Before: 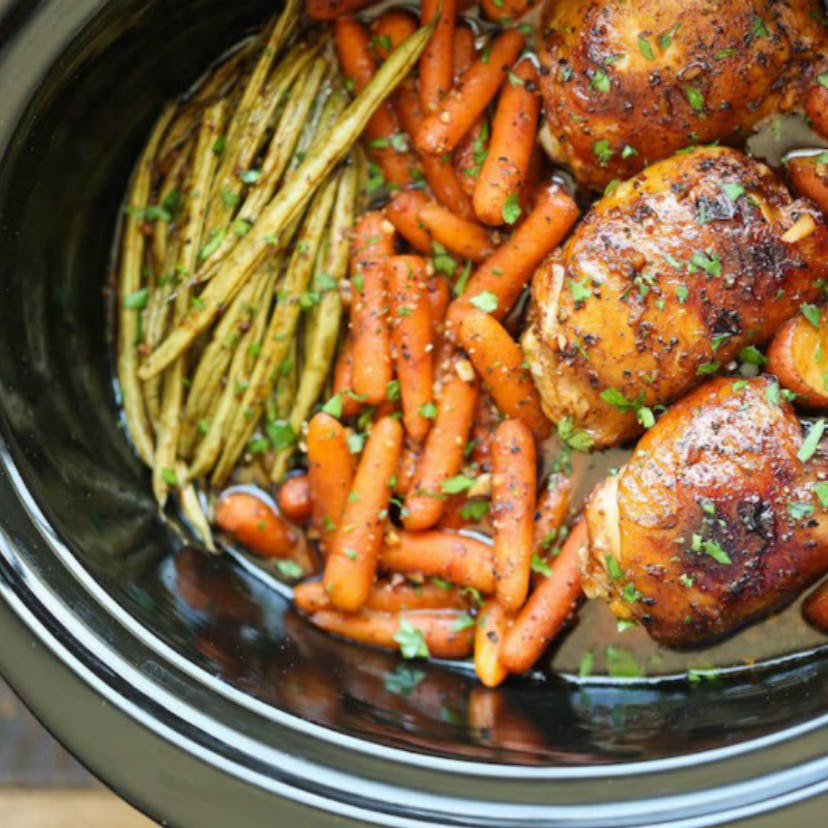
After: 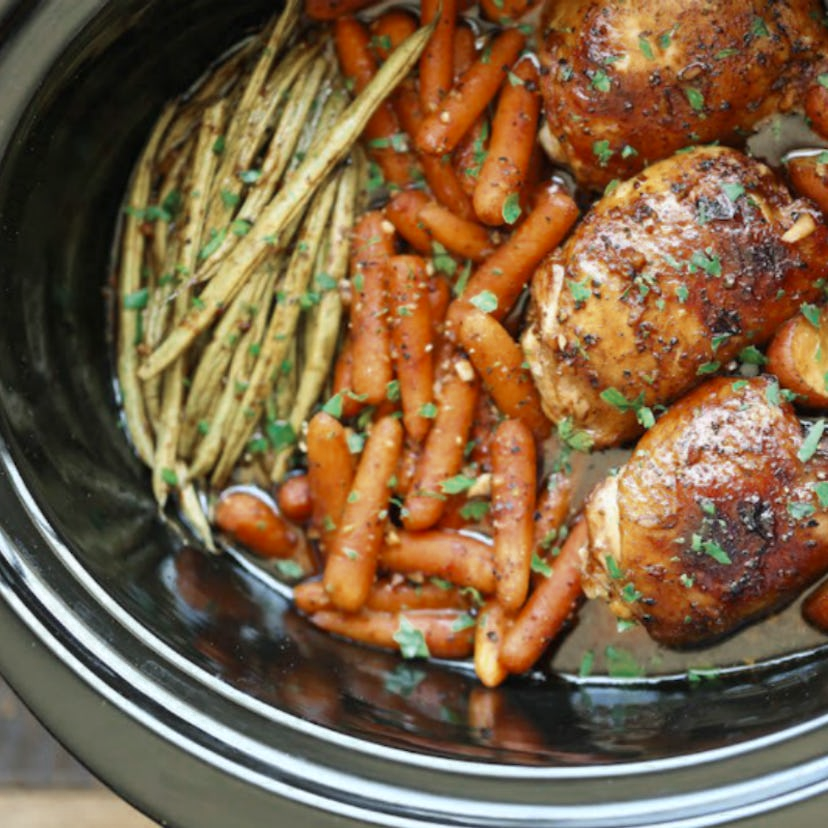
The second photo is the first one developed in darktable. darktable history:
color zones: curves: ch0 [(0, 0.5) (0.125, 0.4) (0.25, 0.5) (0.375, 0.4) (0.5, 0.4) (0.625, 0.6) (0.75, 0.6) (0.875, 0.5)]; ch1 [(0, 0.35) (0.125, 0.45) (0.25, 0.35) (0.375, 0.35) (0.5, 0.35) (0.625, 0.35) (0.75, 0.45) (0.875, 0.35)]; ch2 [(0, 0.6) (0.125, 0.5) (0.25, 0.5) (0.375, 0.6) (0.5, 0.6) (0.625, 0.5) (0.75, 0.5) (0.875, 0.5)]
